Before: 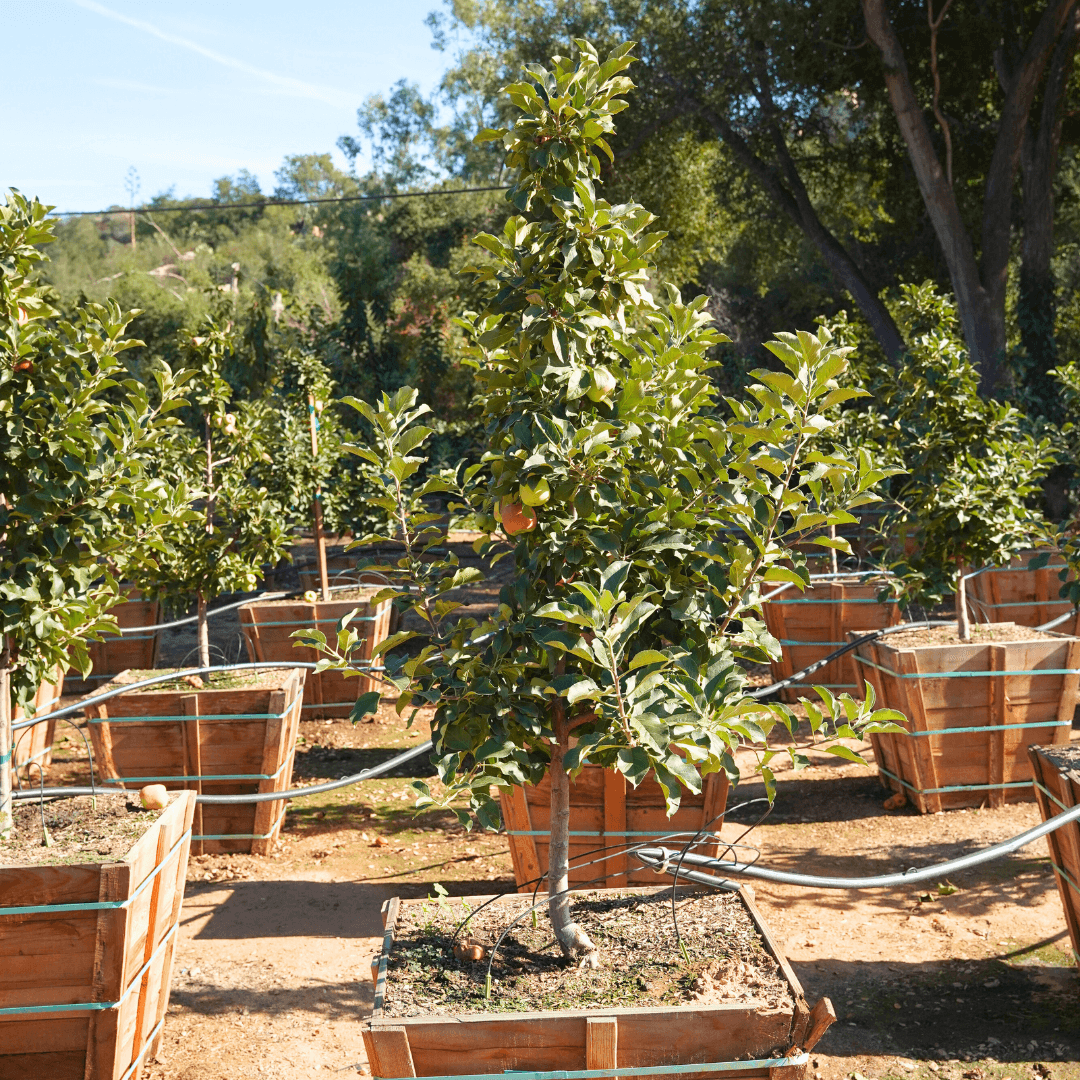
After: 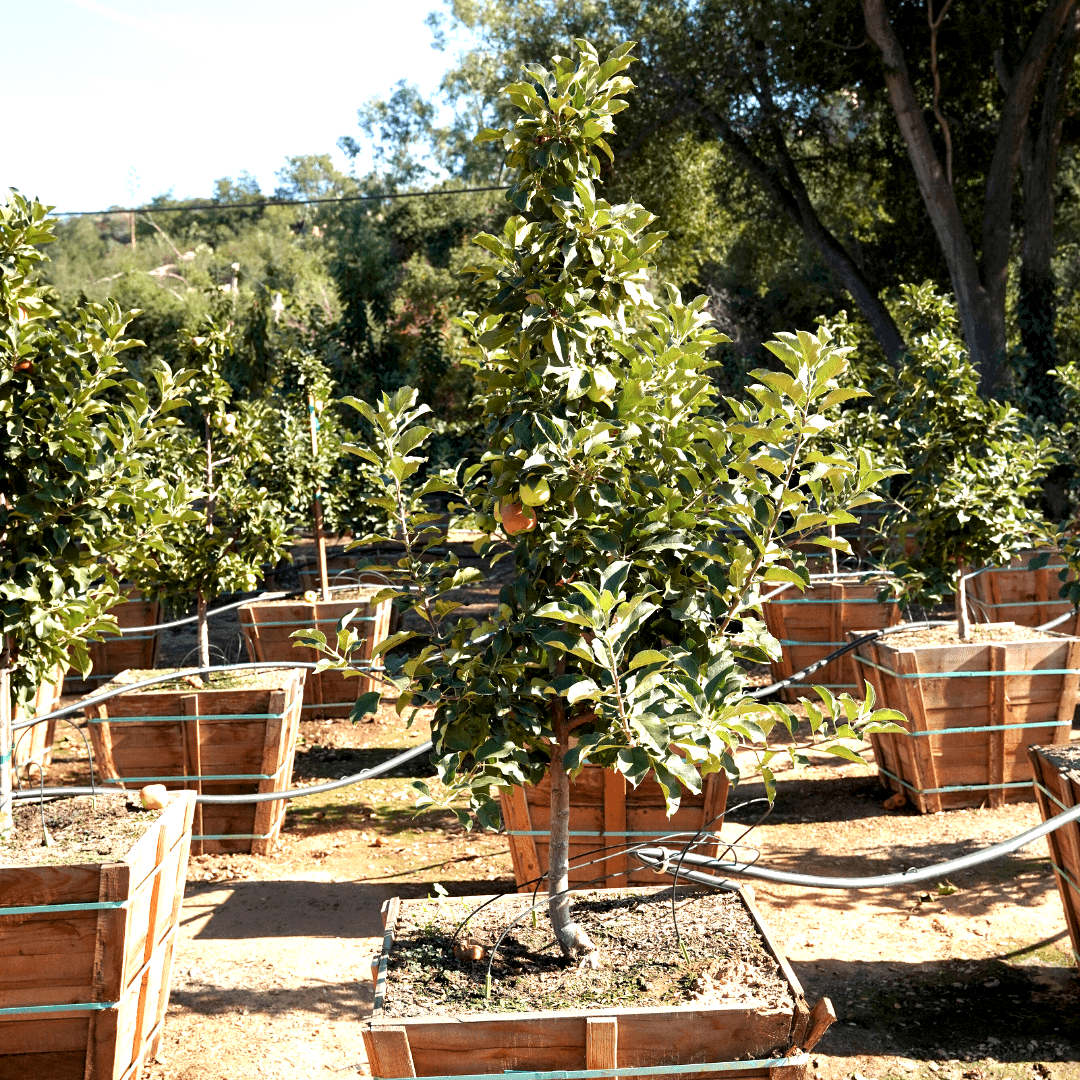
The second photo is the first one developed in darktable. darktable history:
local contrast: highlights 193%, shadows 149%, detail 140%, midtone range 0.259
